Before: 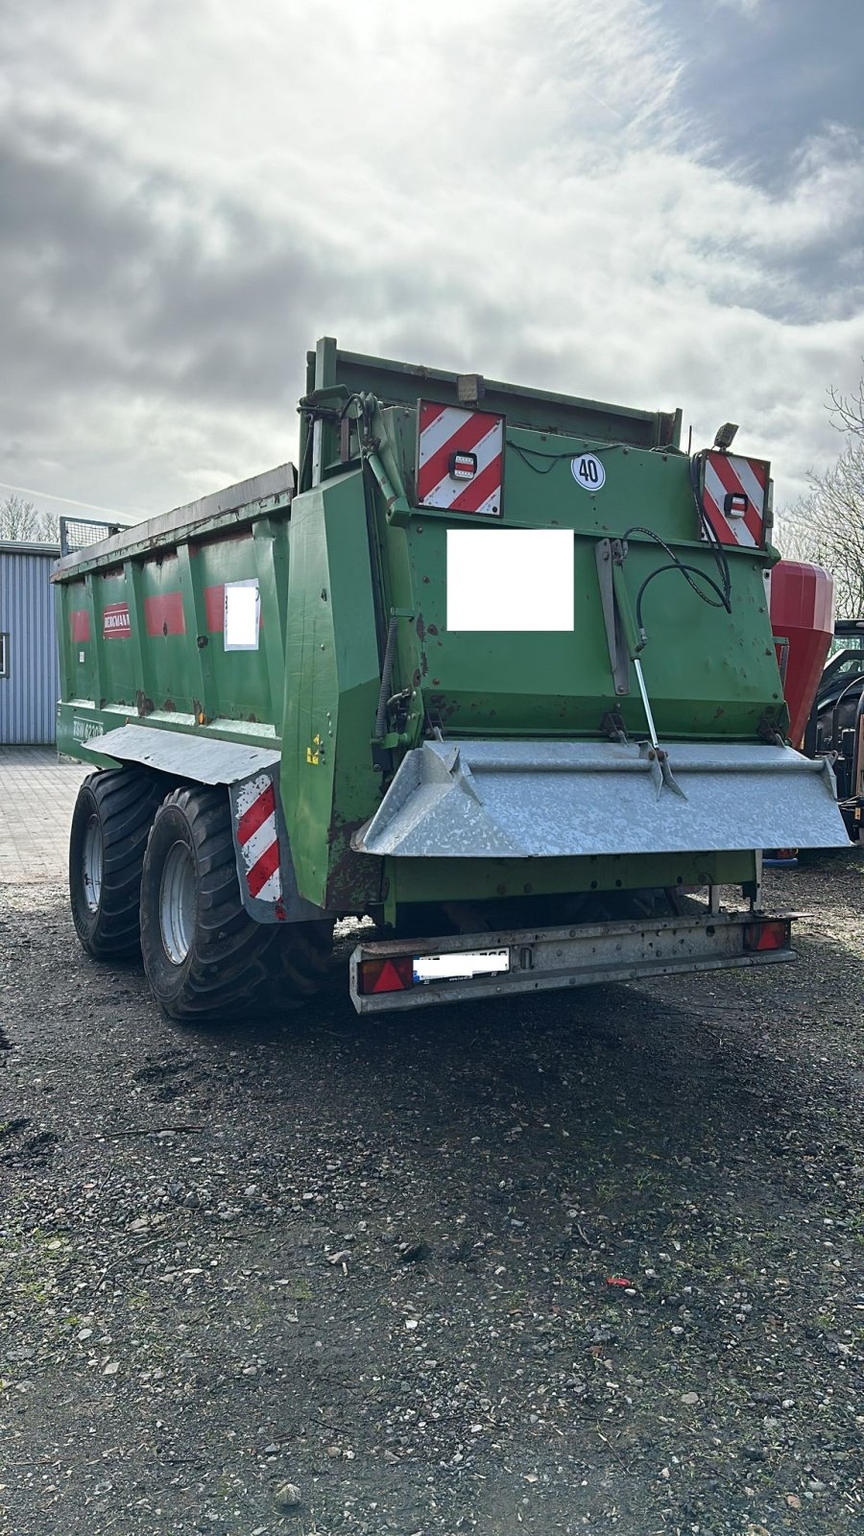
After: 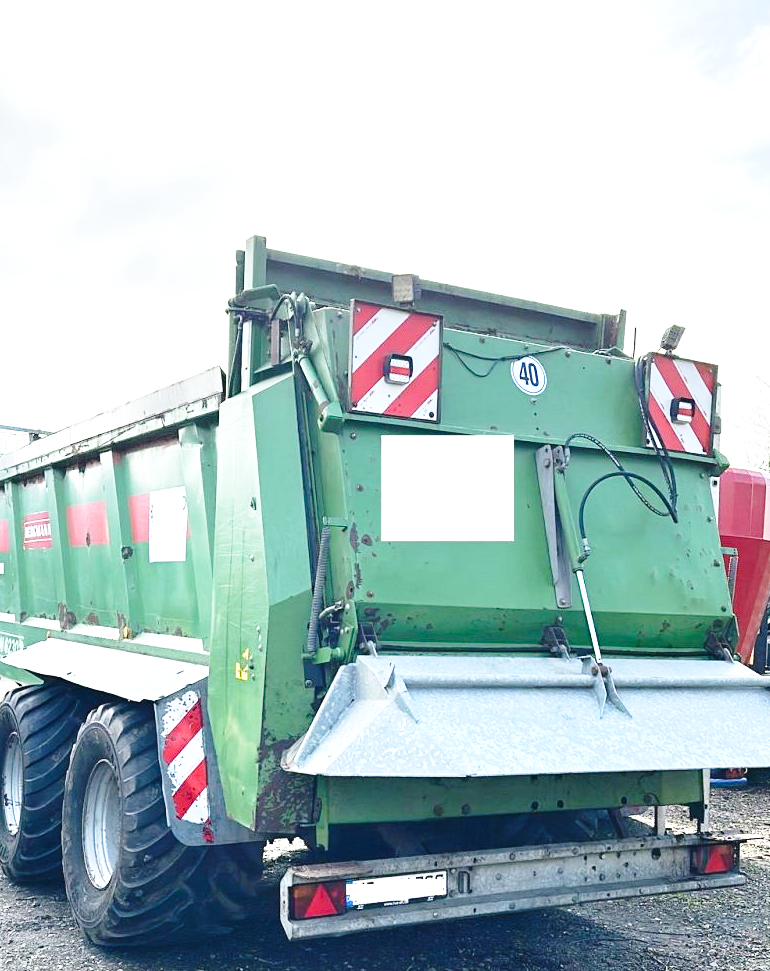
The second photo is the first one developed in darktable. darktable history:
base curve: curves: ch0 [(0, 0) (0.028, 0.03) (0.121, 0.232) (0.46, 0.748) (0.859, 0.968) (1, 1)], preserve colors none
crop and rotate: left 9.368%, top 7.363%, right 5.065%, bottom 31.913%
exposure: black level correction 0, exposure 1.2 EV, compensate highlight preservation false
